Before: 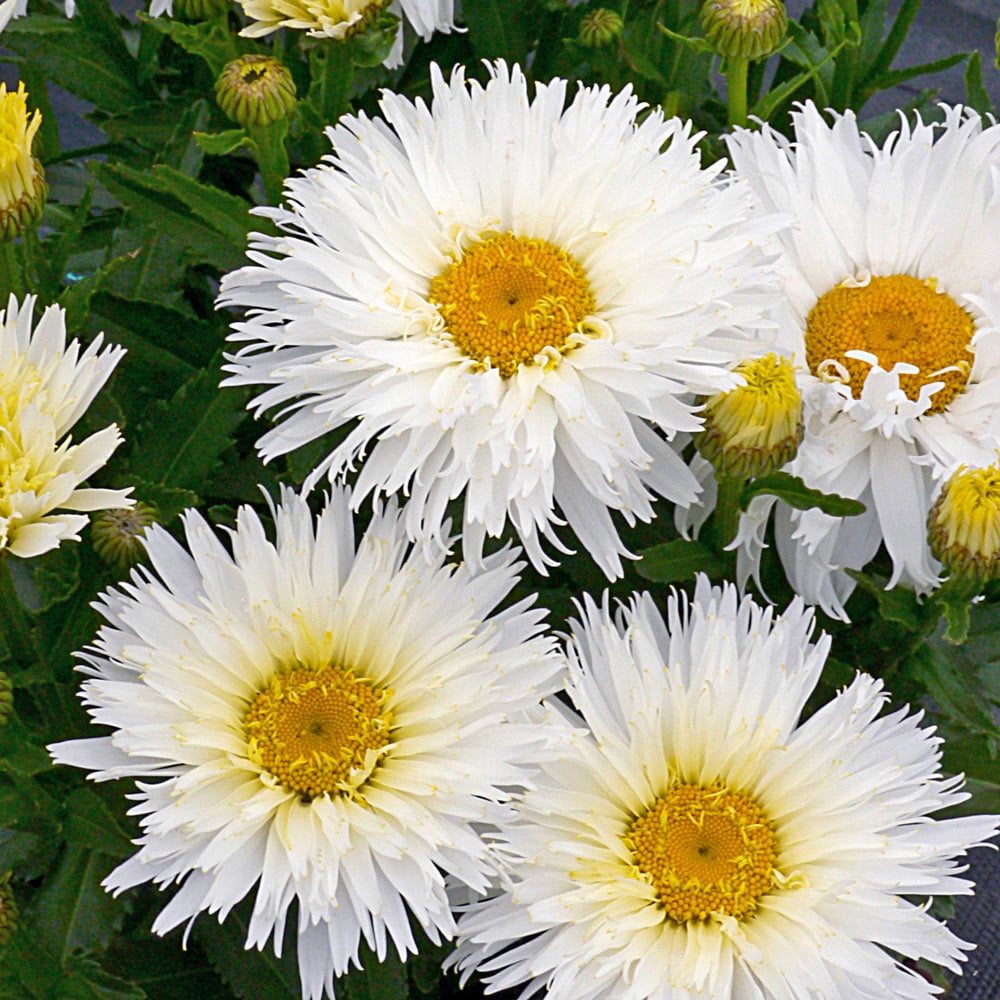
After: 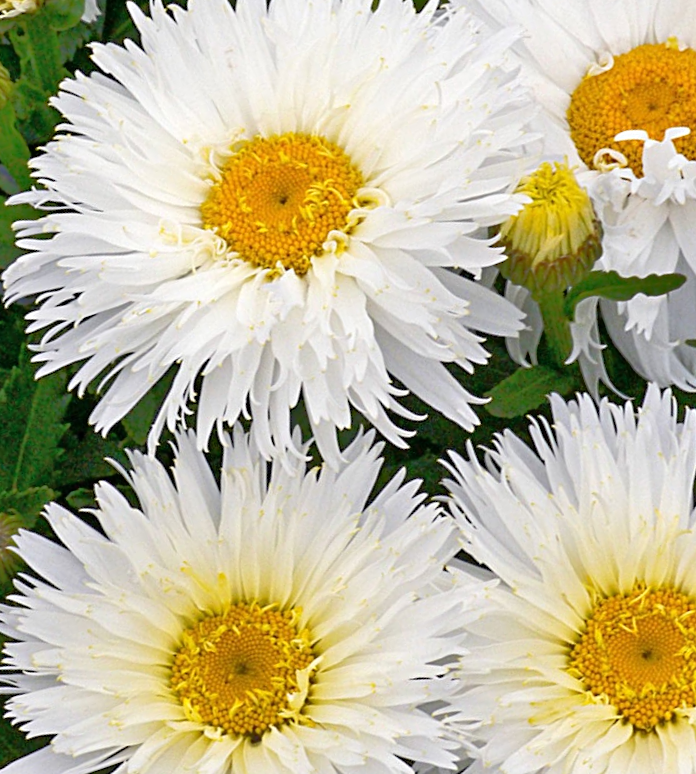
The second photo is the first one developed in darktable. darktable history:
tone equalizer: -8 EV -0.507 EV, -7 EV -0.322 EV, -6 EV -0.106 EV, -5 EV 0.425 EV, -4 EV 0.976 EV, -3 EV 0.775 EV, -2 EV -0.008 EV, -1 EV 0.133 EV, +0 EV -0.006 EV
crop and rotate: angle 19.52°, left 6.88%, right 4.138%, bottom 1.06%
